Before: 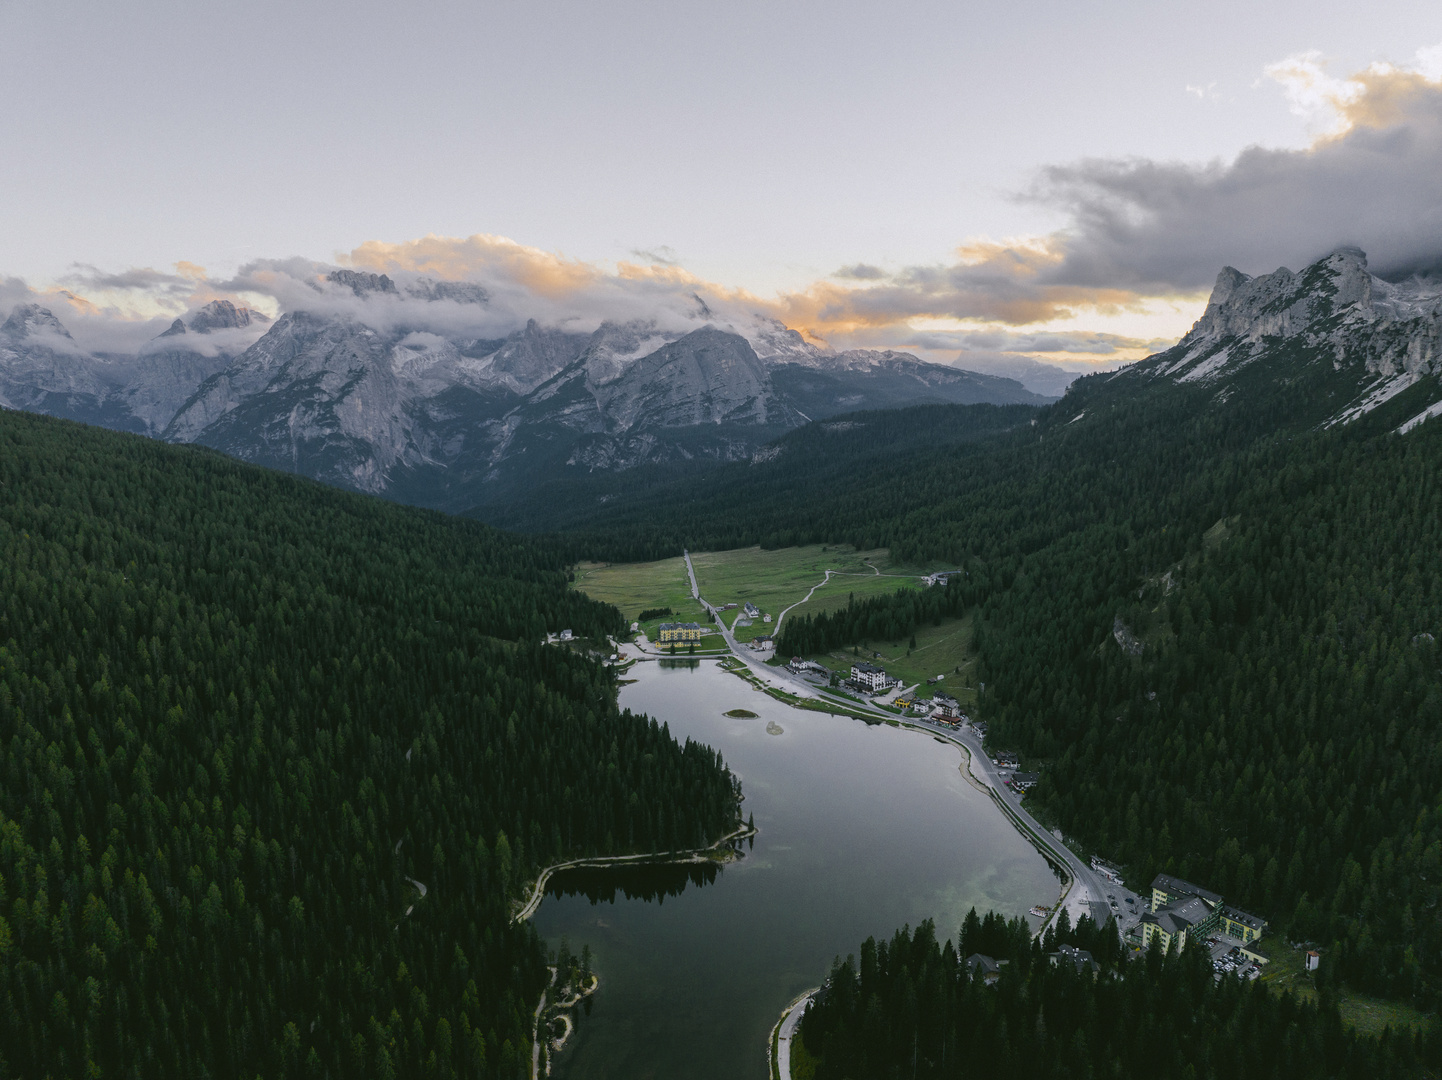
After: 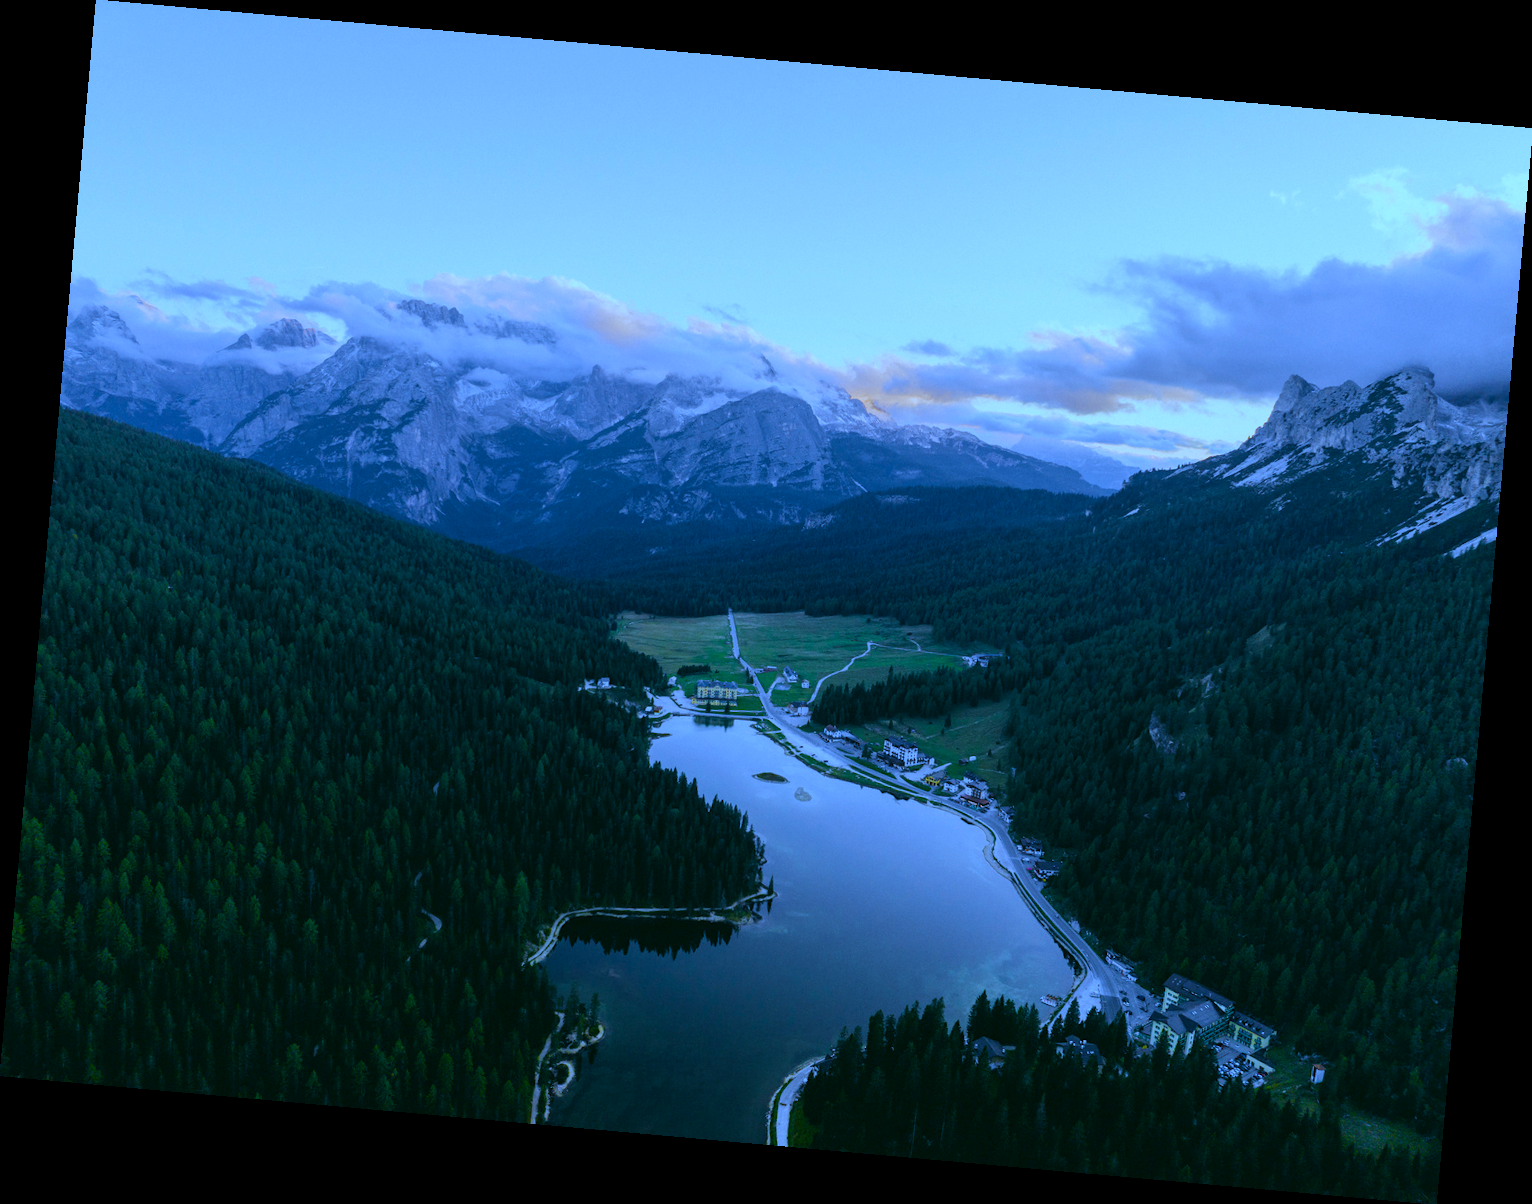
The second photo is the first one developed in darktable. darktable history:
white balance: red 0.766, blue 1.537
rotate and perspective: rotation 5.12°, automatic cropping off
